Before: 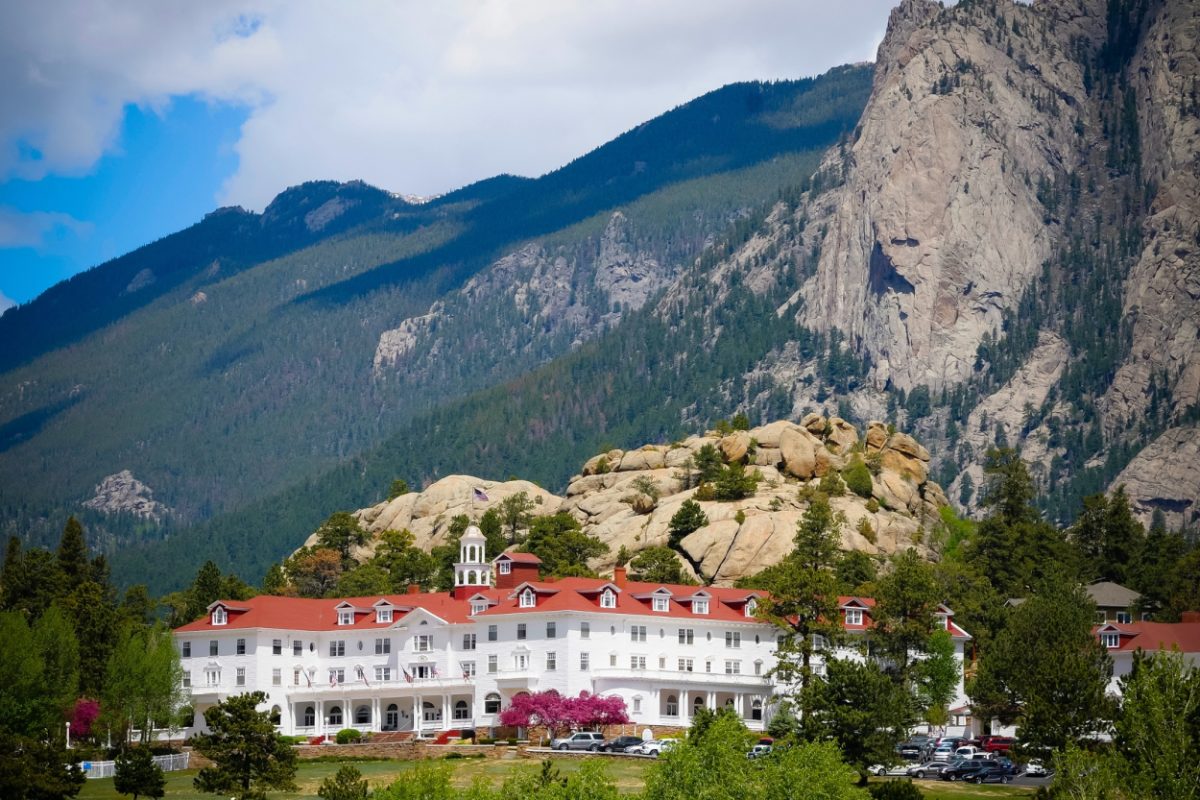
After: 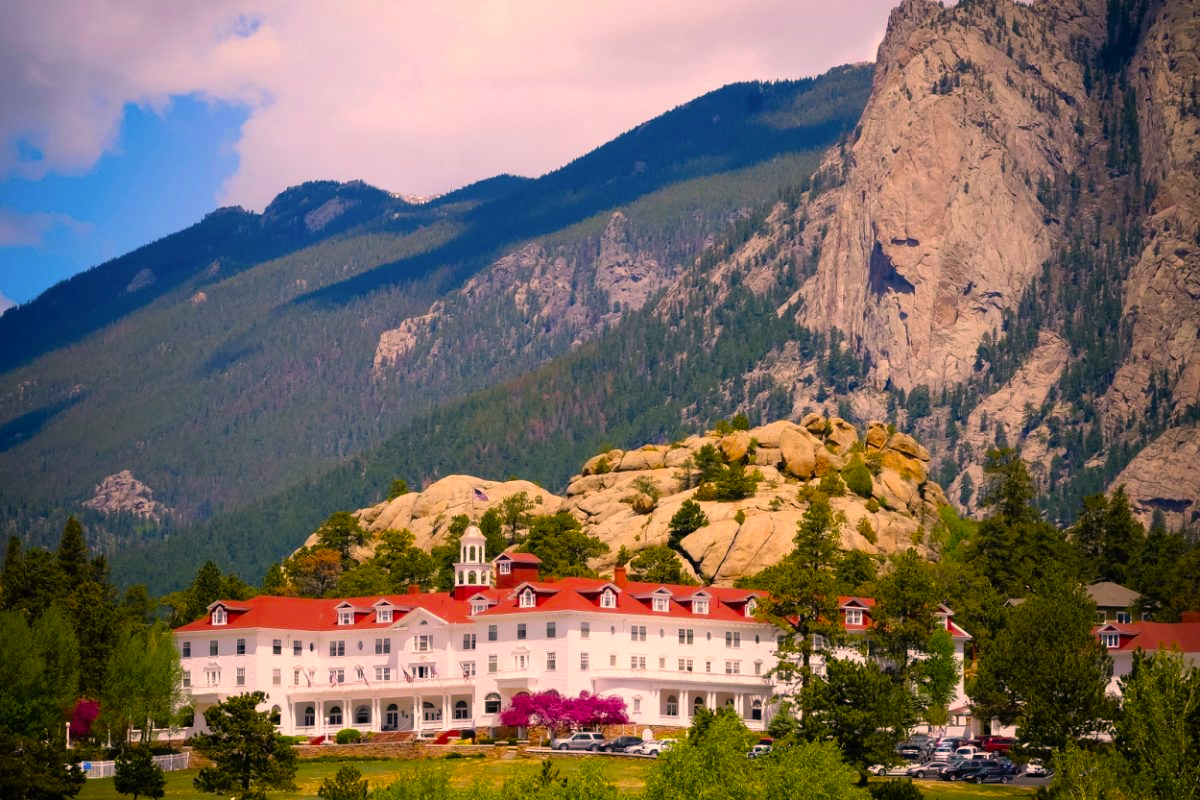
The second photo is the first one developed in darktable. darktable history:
color balance rgb: perceptual saturation grading › global saturation 25%, global vibrance 20%
color correction: highlights a* 21.16, highlights b* 19.61
white balance: emerald 1
